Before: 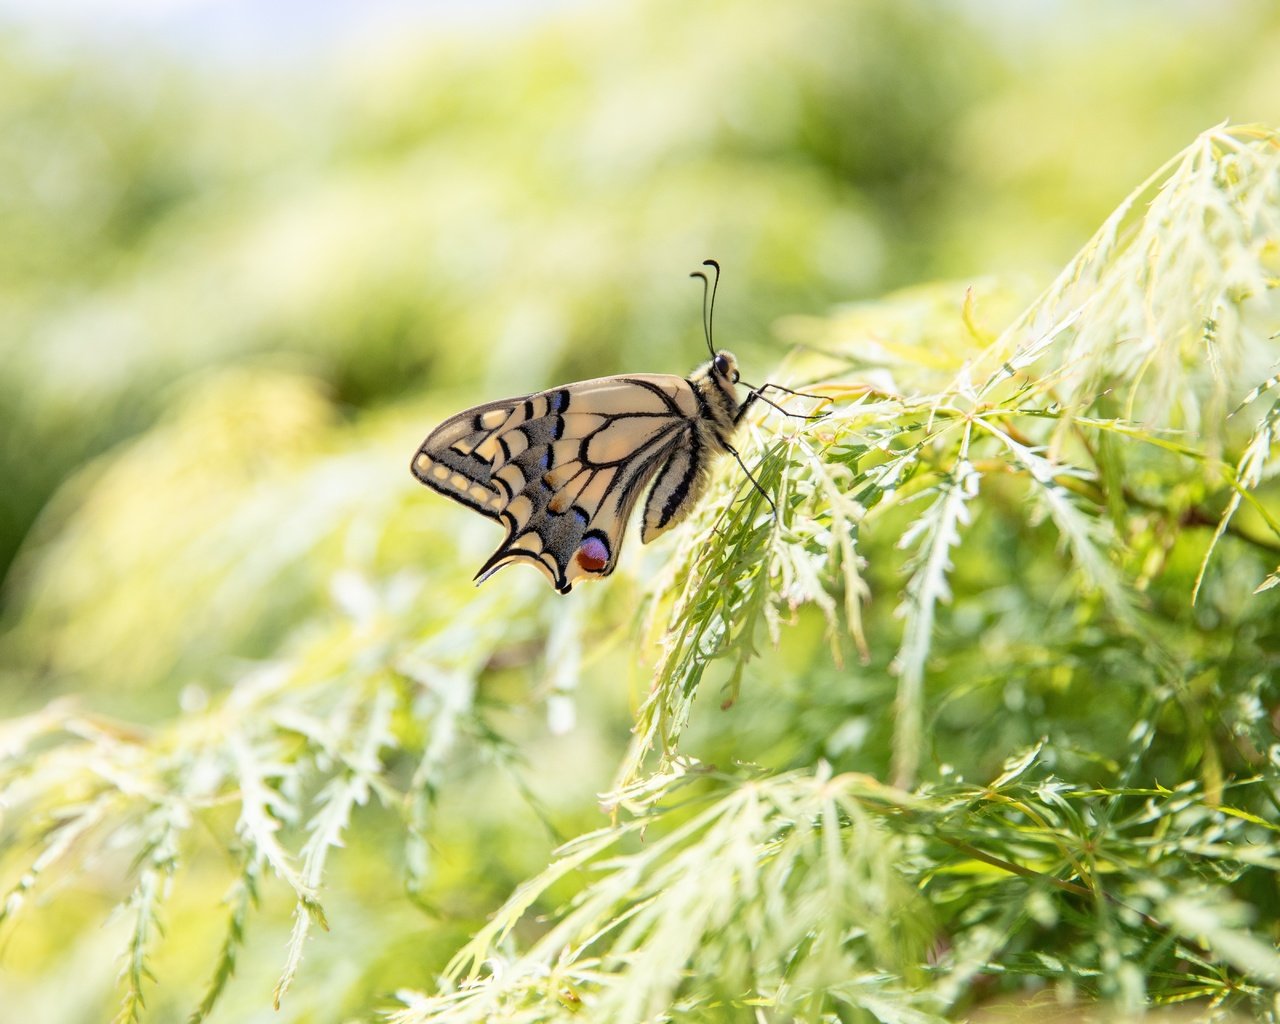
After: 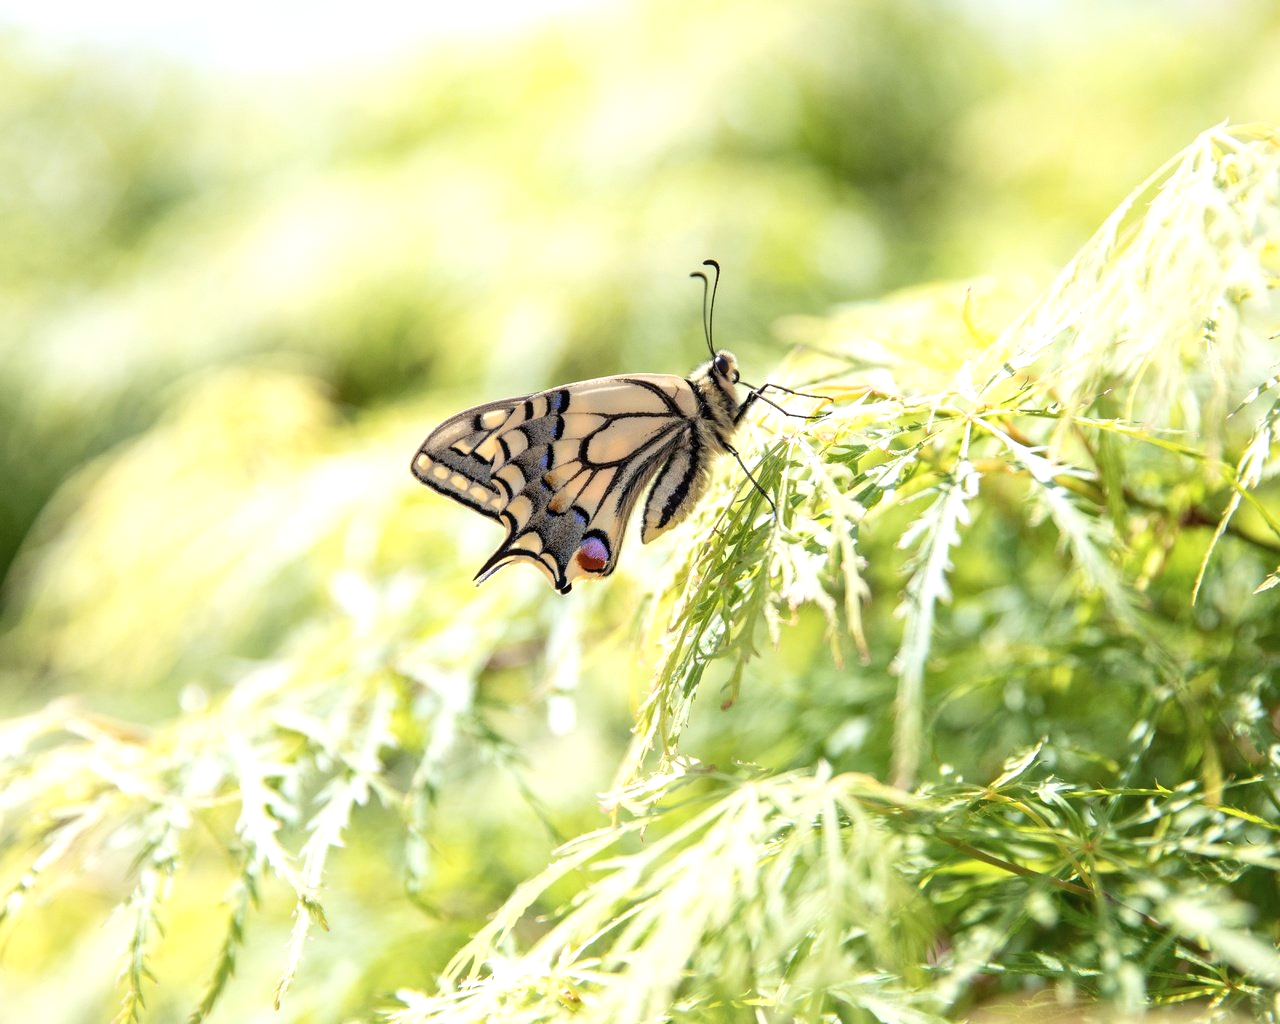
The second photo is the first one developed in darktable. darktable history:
shadows and highlights: radius 112.15, shadows 51.59, white point adjustment 9.13, highlights -4.11, soften with gaussian
